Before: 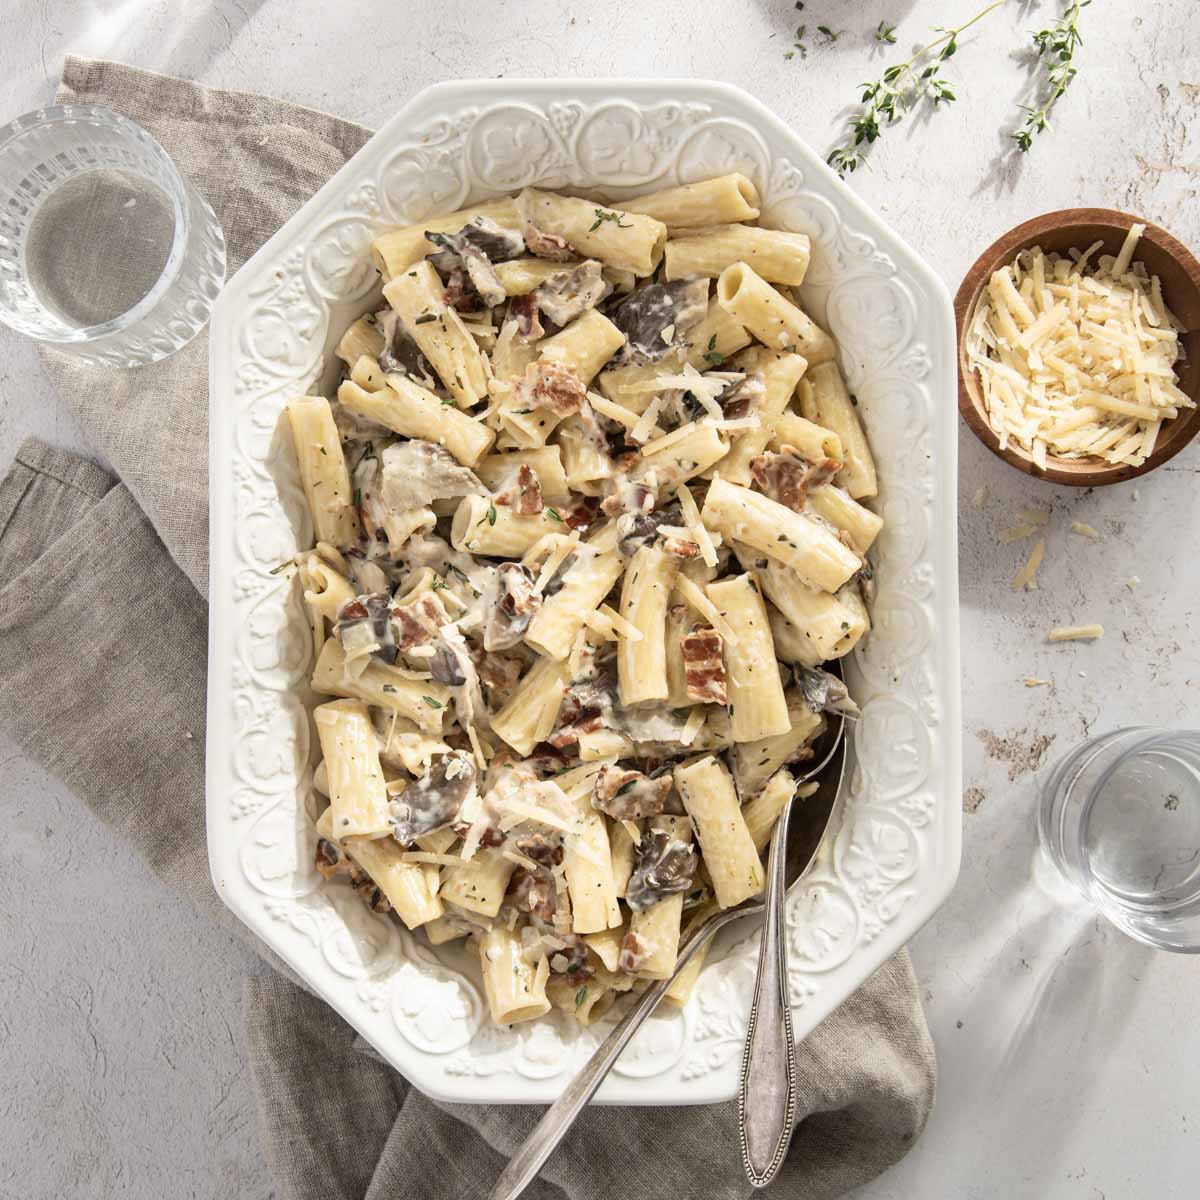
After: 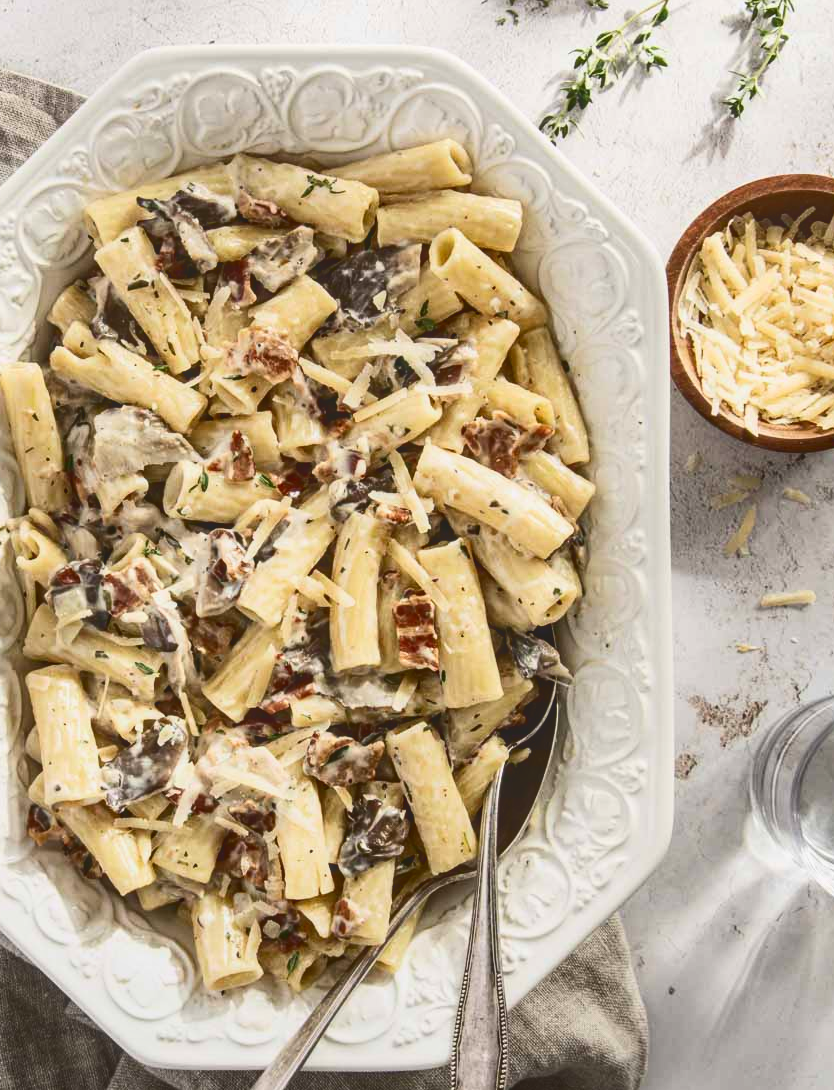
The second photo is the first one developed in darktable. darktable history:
contrast brightness saturation: contrast 0.24, brightness -0.24, saturation 0.14
local contrast: highlights 48%, shadows 0%, detail 100%
crop and rotate: left 24.034%, top 2.838%, right 6.406%, bottom 6.299%
